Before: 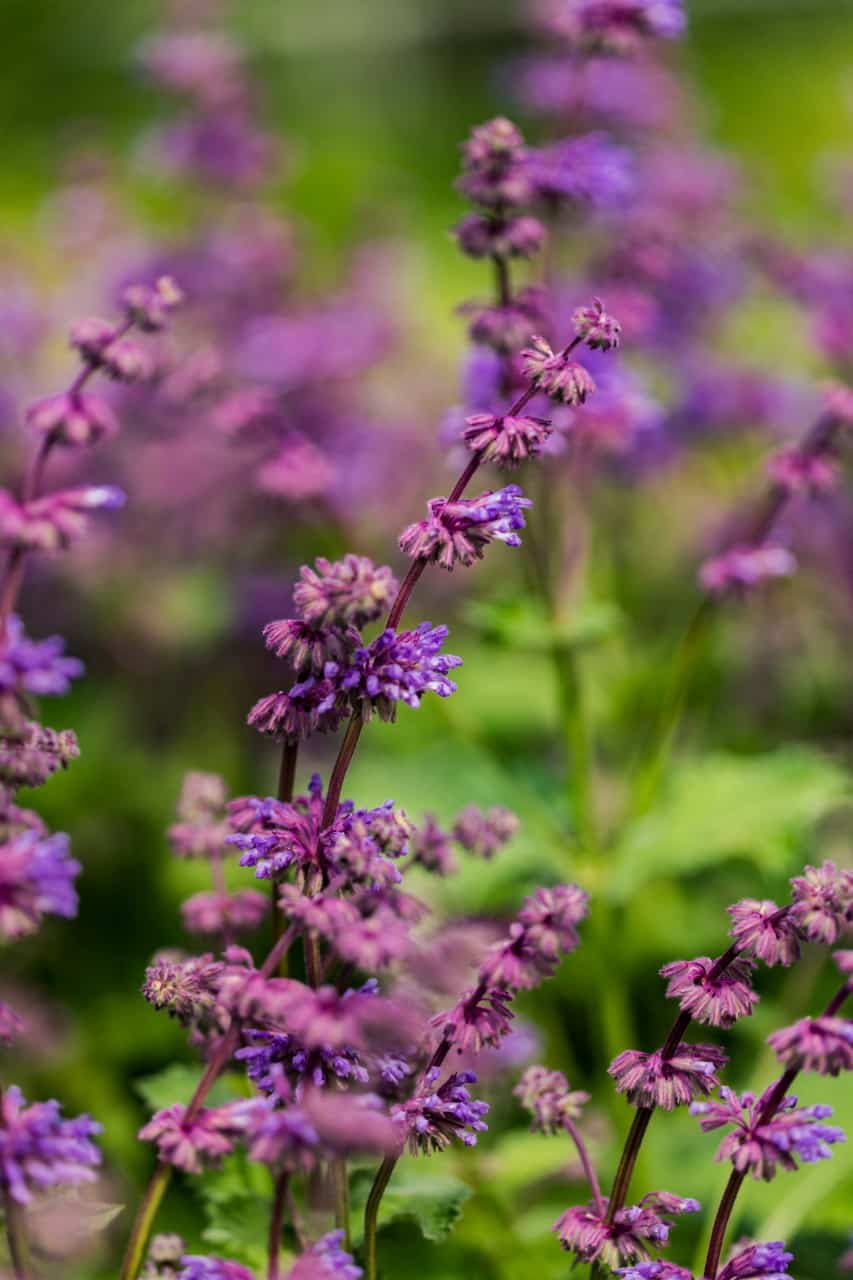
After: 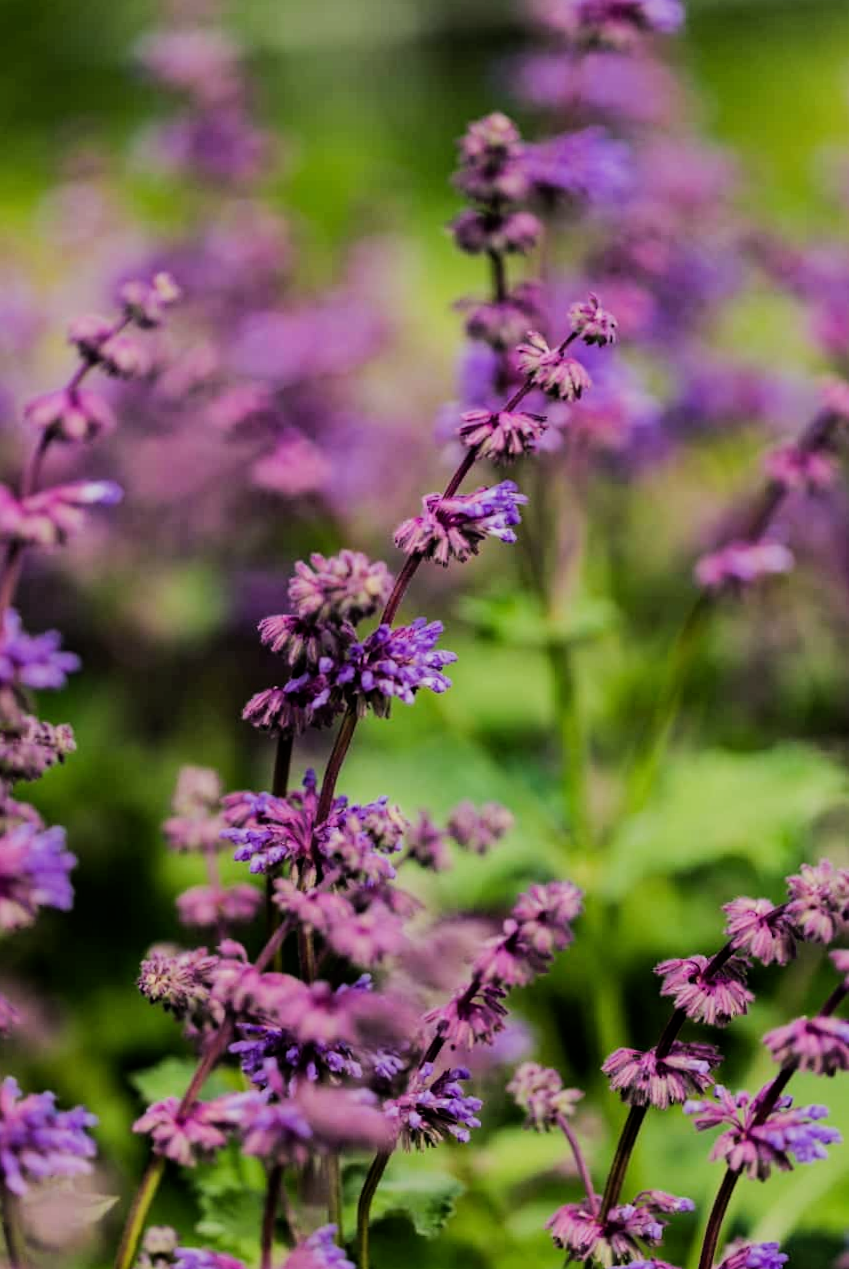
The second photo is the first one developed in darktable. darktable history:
tone equalizer: -8 EV -0.417 EV, -7 EV -0.389 EV, -6 EV -0.333 EV, -5 EV -0.222 EV, -3 EV 0.222 EV, -2 EV 0.333 EV, -1 EV 0.389 EV, +0 EV 0.417 EV, edges refinement/feathering 500, mask exposure compensation -1.57 EV, preserve details no
filmic rgb: black relative exposure -7.65 EV, white relative exposure 4.56 EV, hardness 3.61
rotate and perspective: rotation 0.192°, lens shift (horizontal) -0.015, crop left 0.005, crop right 0.996, crop top 0.006, crop bottom 0.99
